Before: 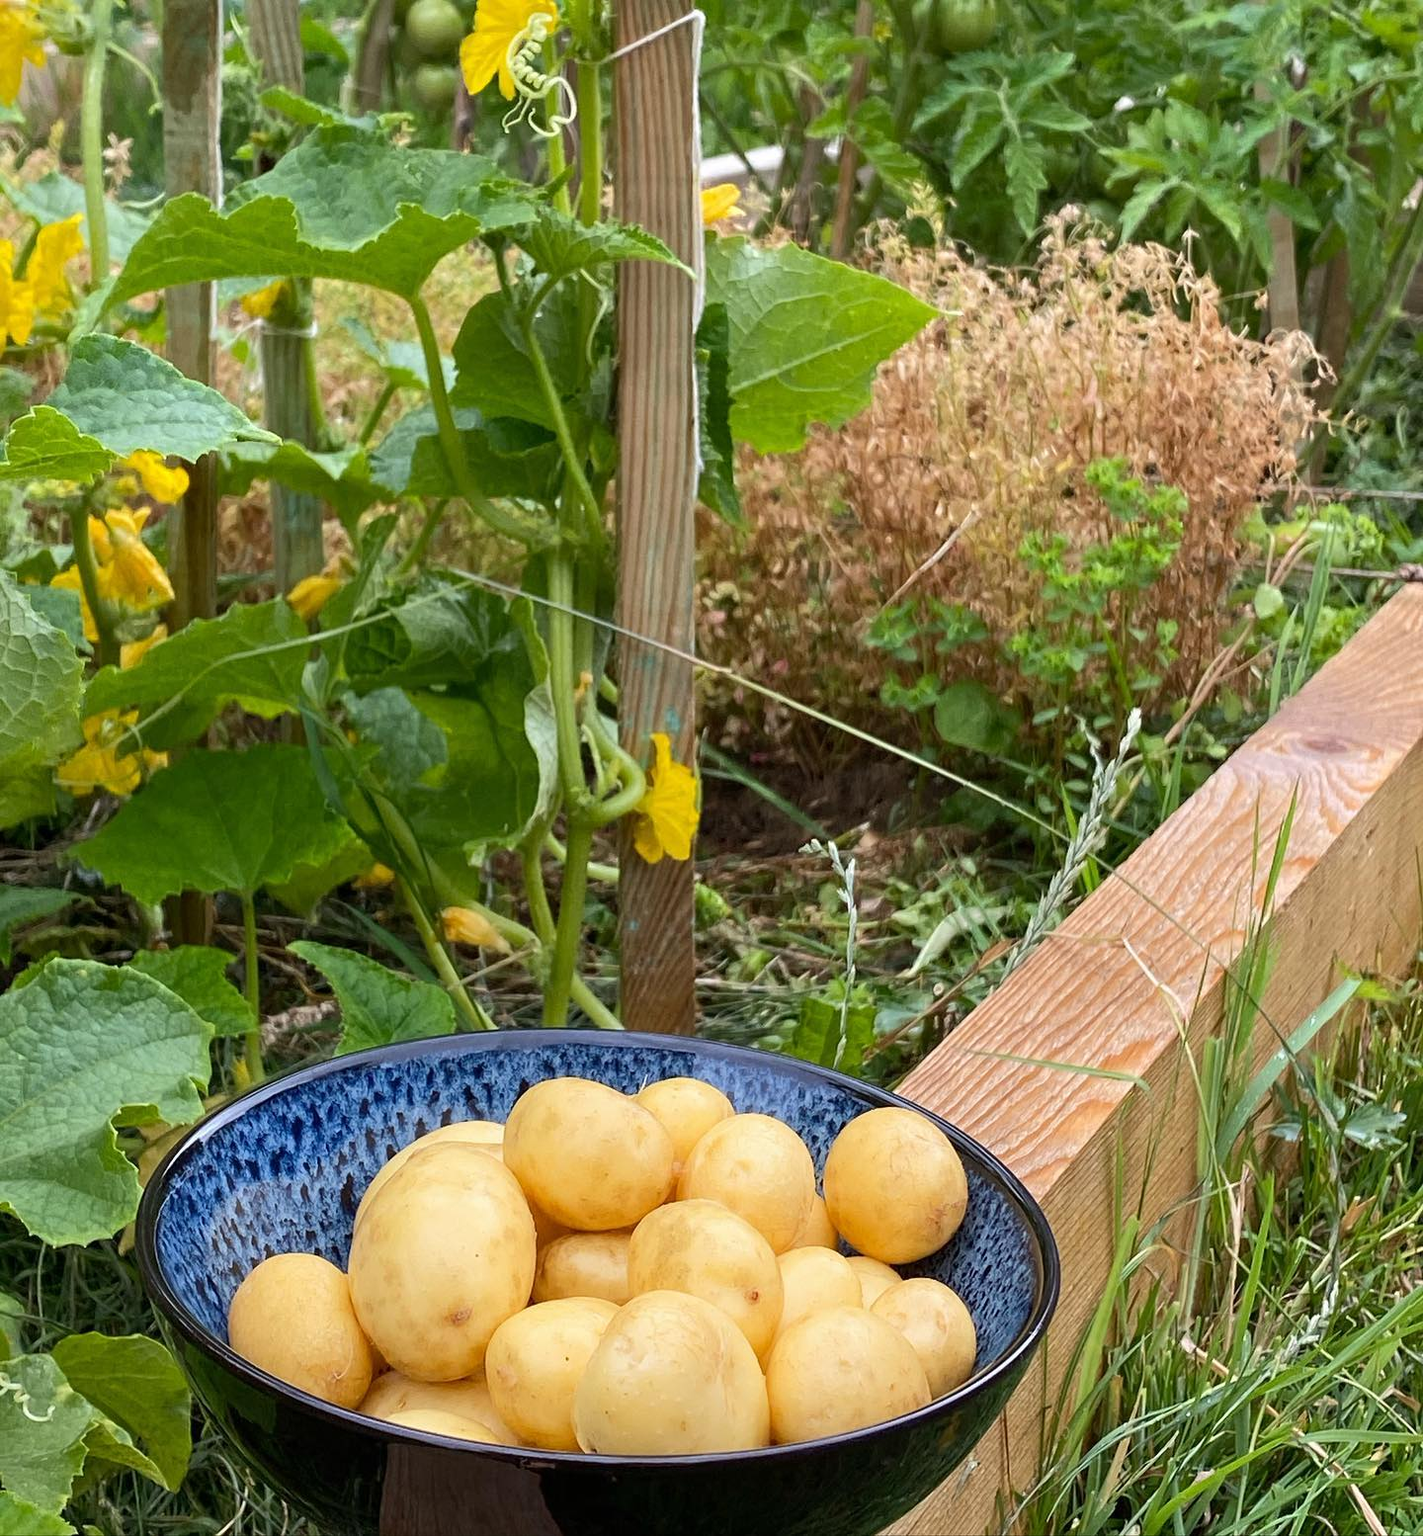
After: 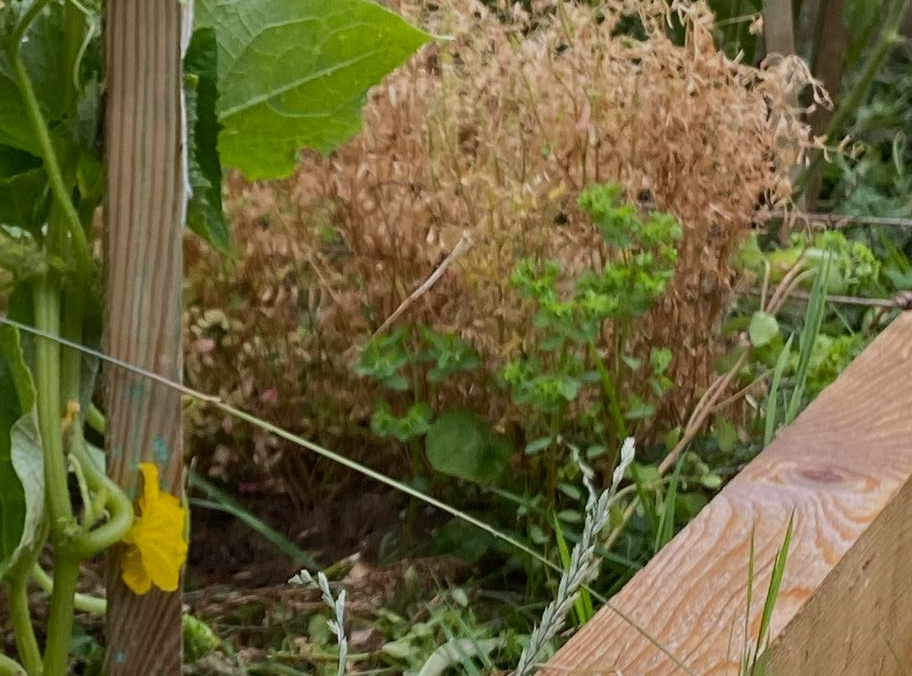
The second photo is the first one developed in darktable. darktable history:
crop: left 36.145%, top 17.954%, right 0.491%, bottom 38.526%
exposure: exposure -0.592 EV, compensate exposure bias true, compensate highlight preservation false
